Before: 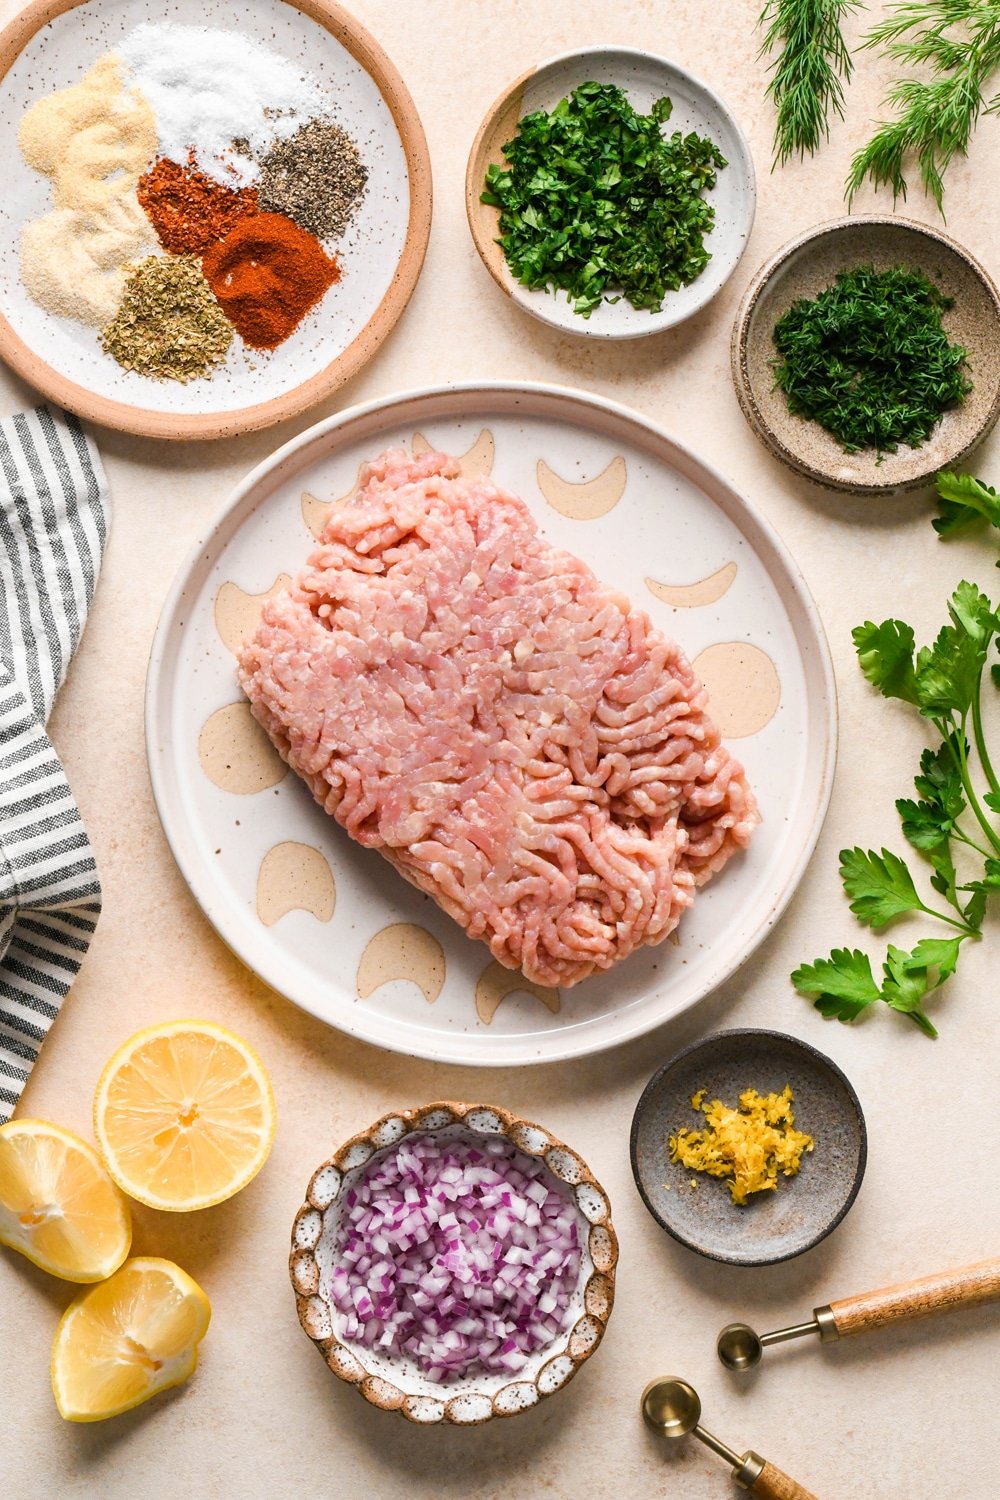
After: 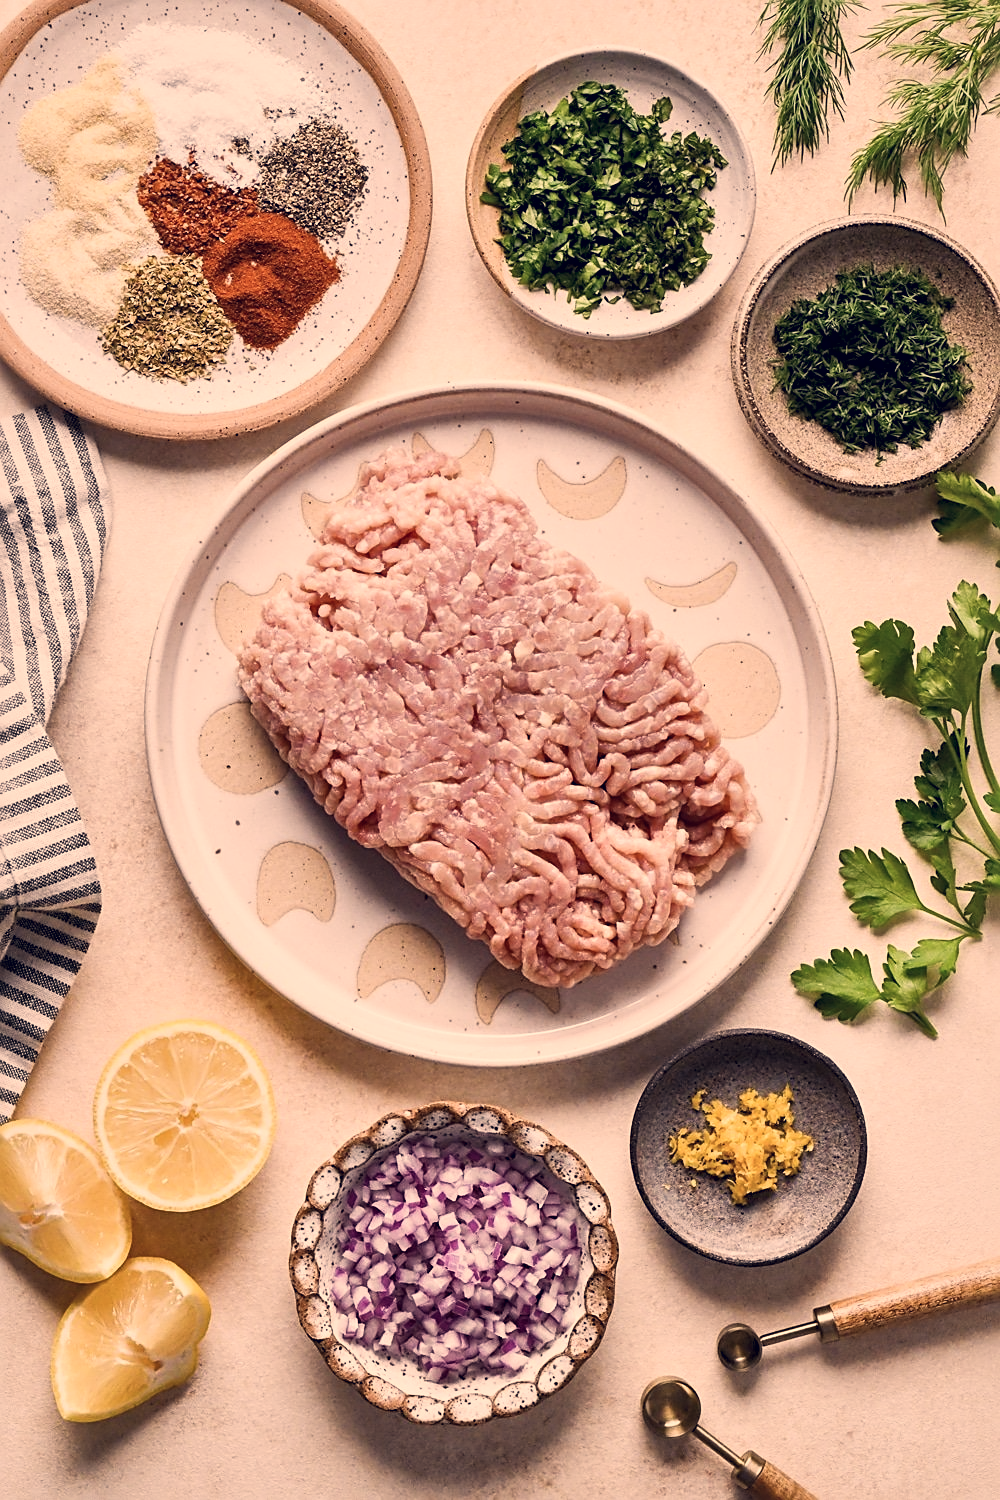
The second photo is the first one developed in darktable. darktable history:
sigmoid: contrast 1.22, skew 0.65
sharpen: on, module defaults
color correction: highlights a* 19.59, highlights b* 27.49, shadows a* 3.46, shadows b* -17.28, saturation 0.73
local contrast: mode bilateral grid, contrast 50, coarseness 50, detail 150%, midtone range 0.2
